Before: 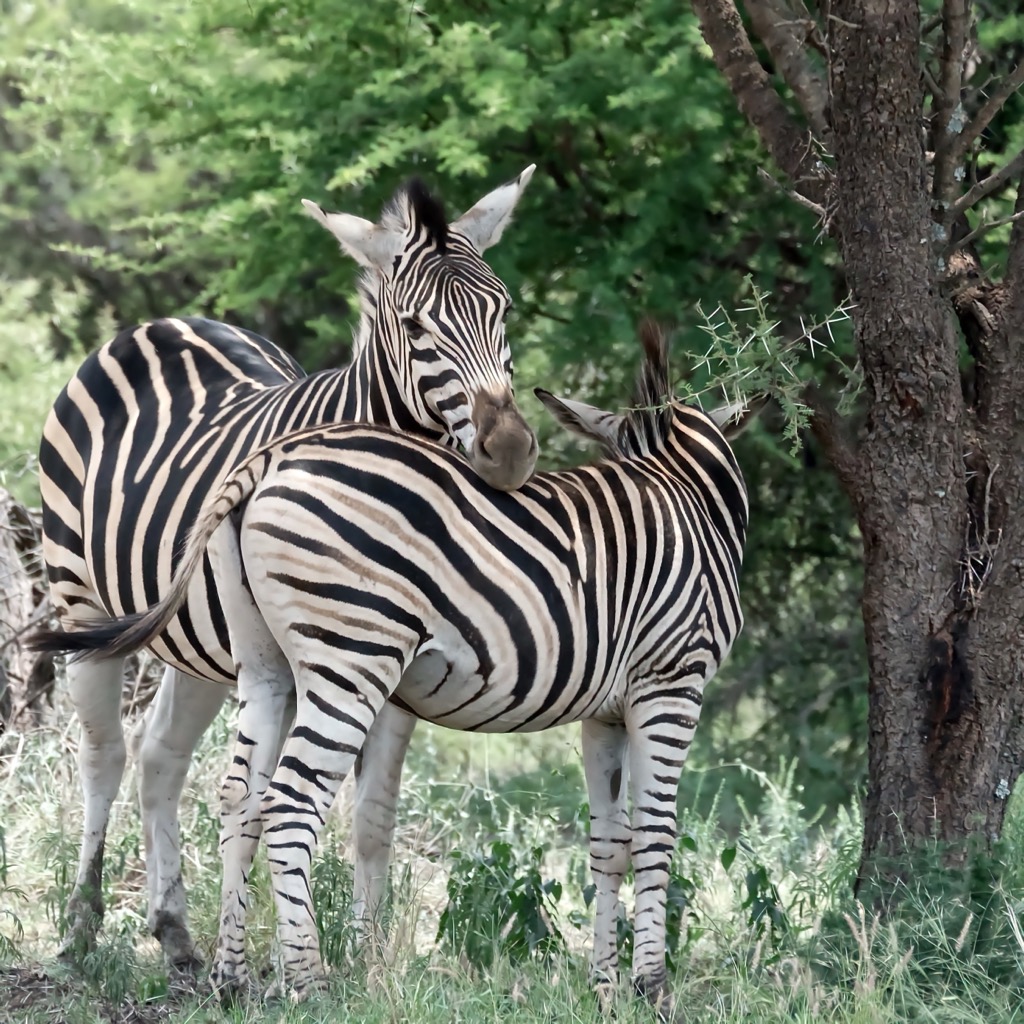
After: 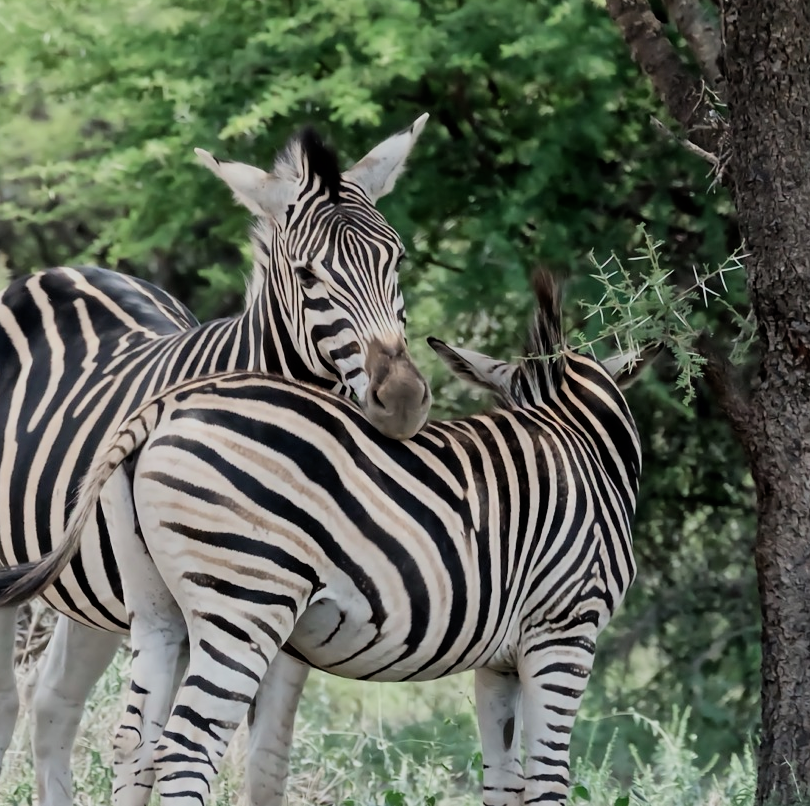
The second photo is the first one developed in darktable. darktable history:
crop and rotate: left 10.466%, top 5.03%, right 10.34%, bottom 16.21%
filmic rgb: black relative exposure -7.65 EV, white relative exposure 4.56 EV, hardness 3.61, color science v6 (2022)
